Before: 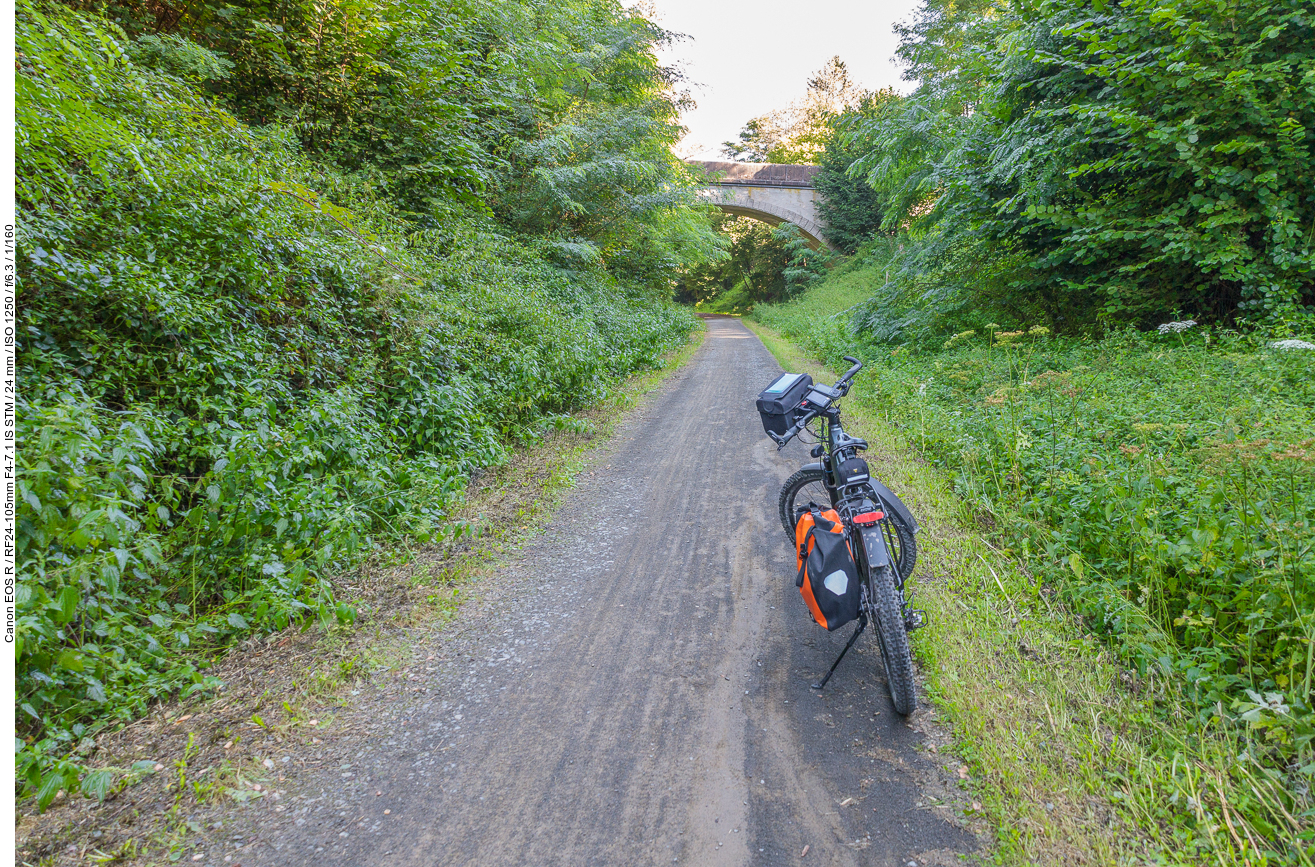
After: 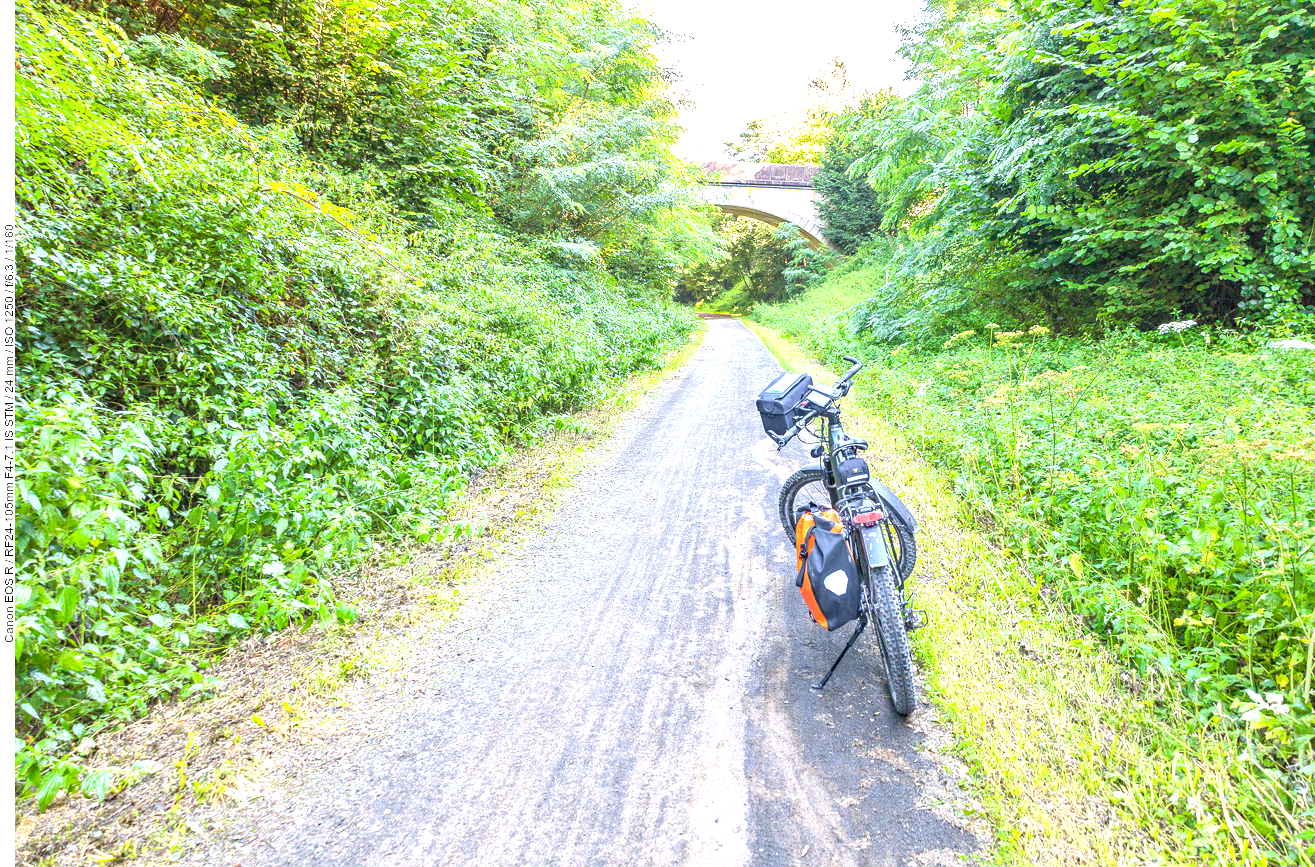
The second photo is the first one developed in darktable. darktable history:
haze removal: compatibility mode true, adaptive false
exposure: black level correction 0, exposure 1.675 EV, compensate exposure bias true, compensate highlight preservation false
